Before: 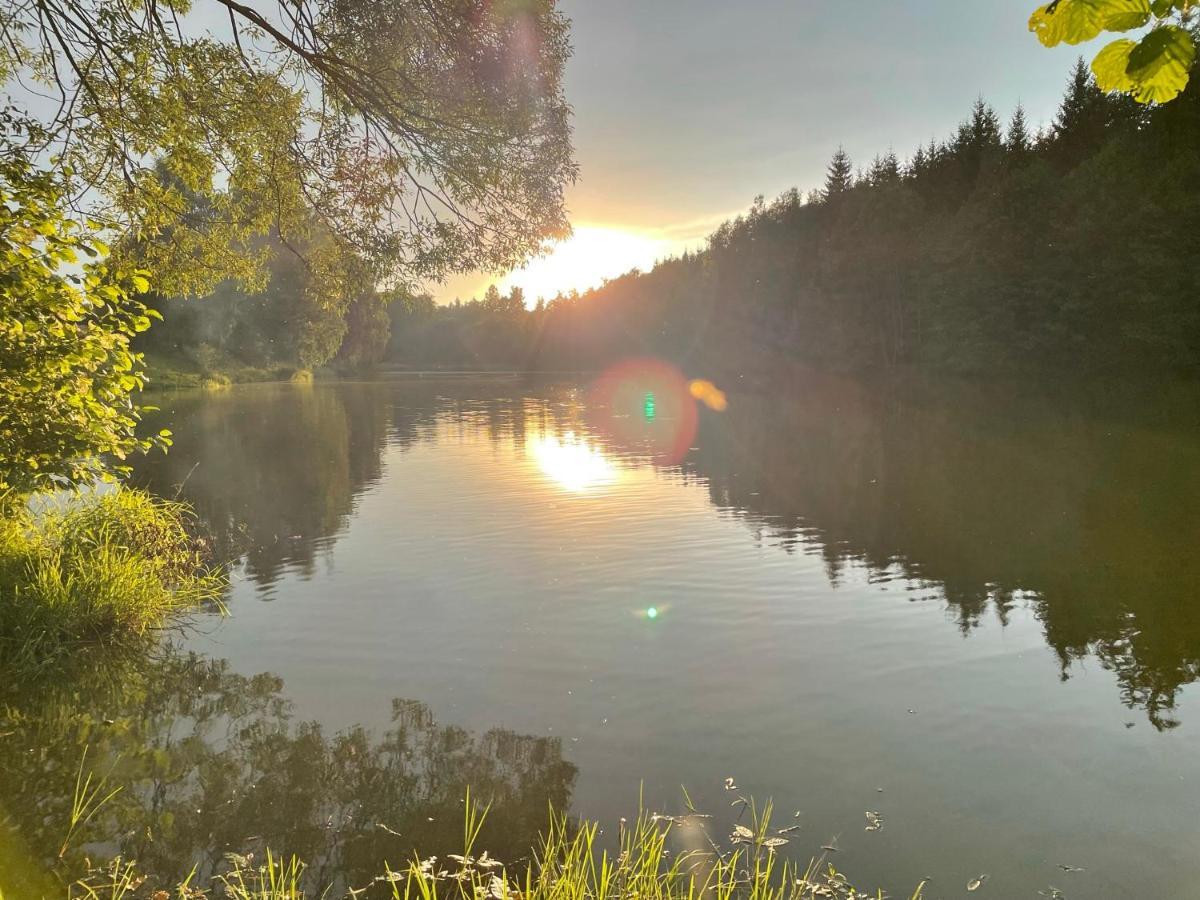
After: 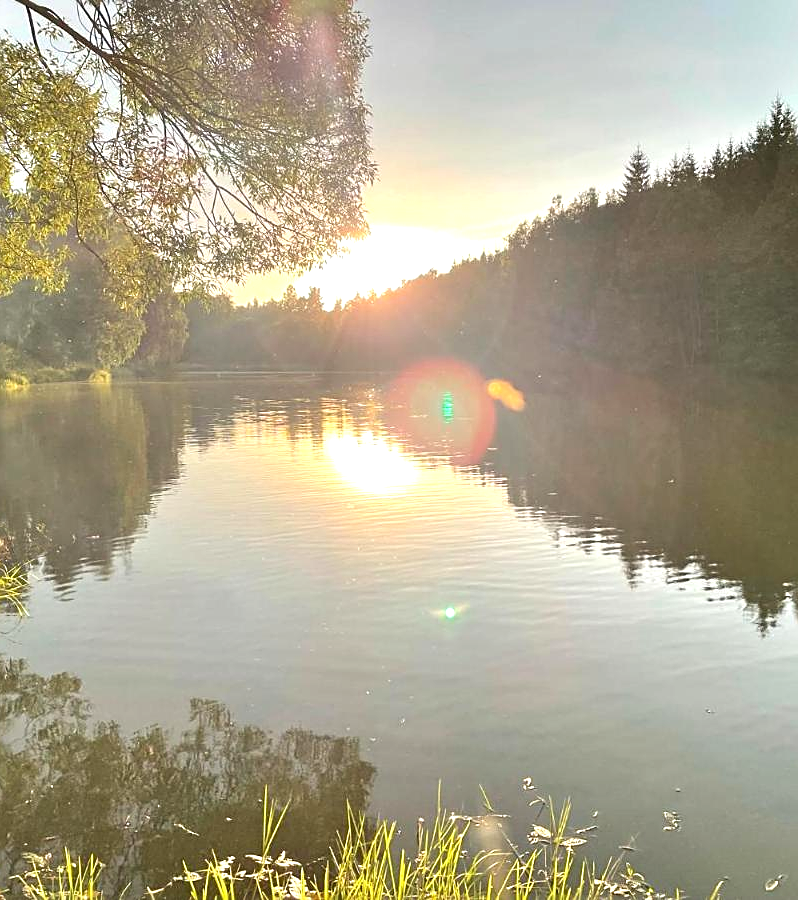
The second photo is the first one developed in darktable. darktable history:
exposure: black level correction 0, exposure 0.7 EV, compensate exposure bias true, compensate highlight preservation false
sharpen: on, module defaults
crop: left 16.899%, right 16.556%
